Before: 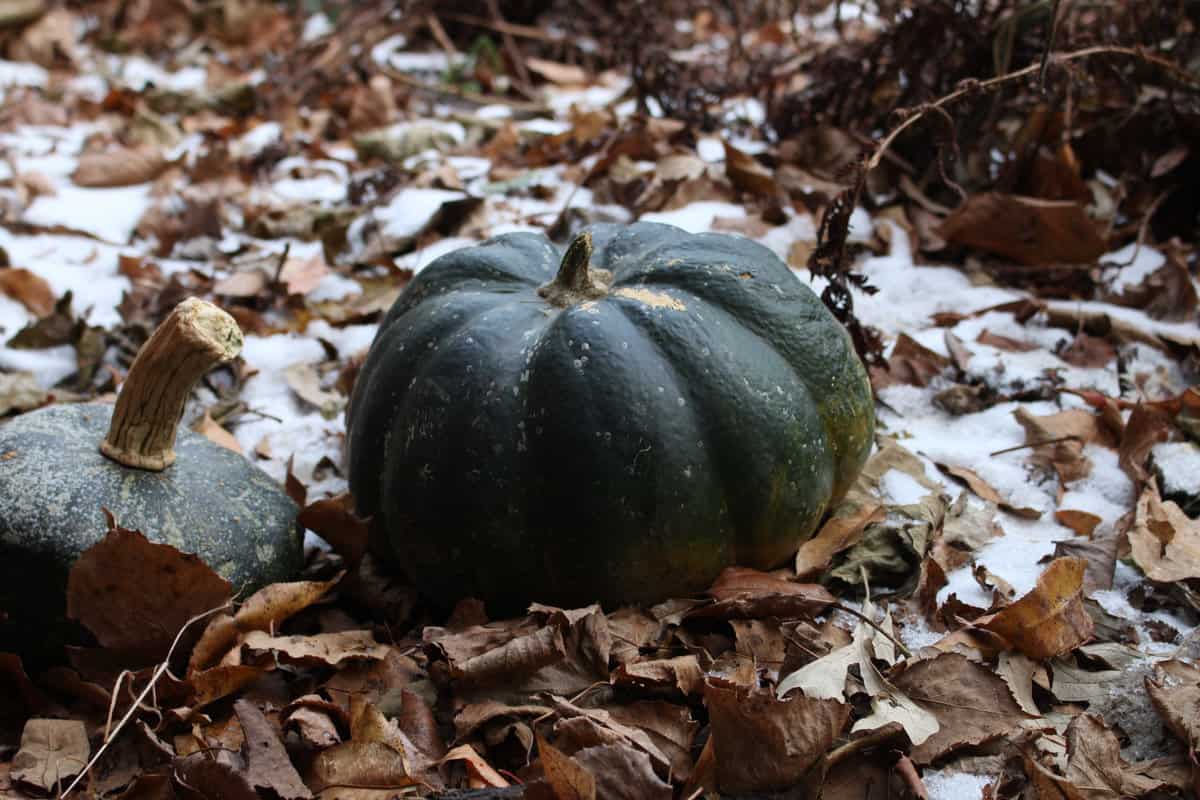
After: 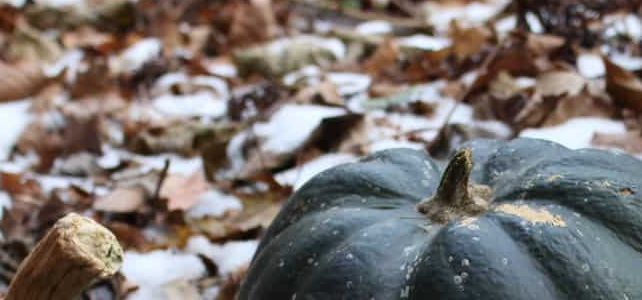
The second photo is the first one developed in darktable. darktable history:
crop: left 10.033%, top 10.57%, right 36.439%, bottom 51.879%
